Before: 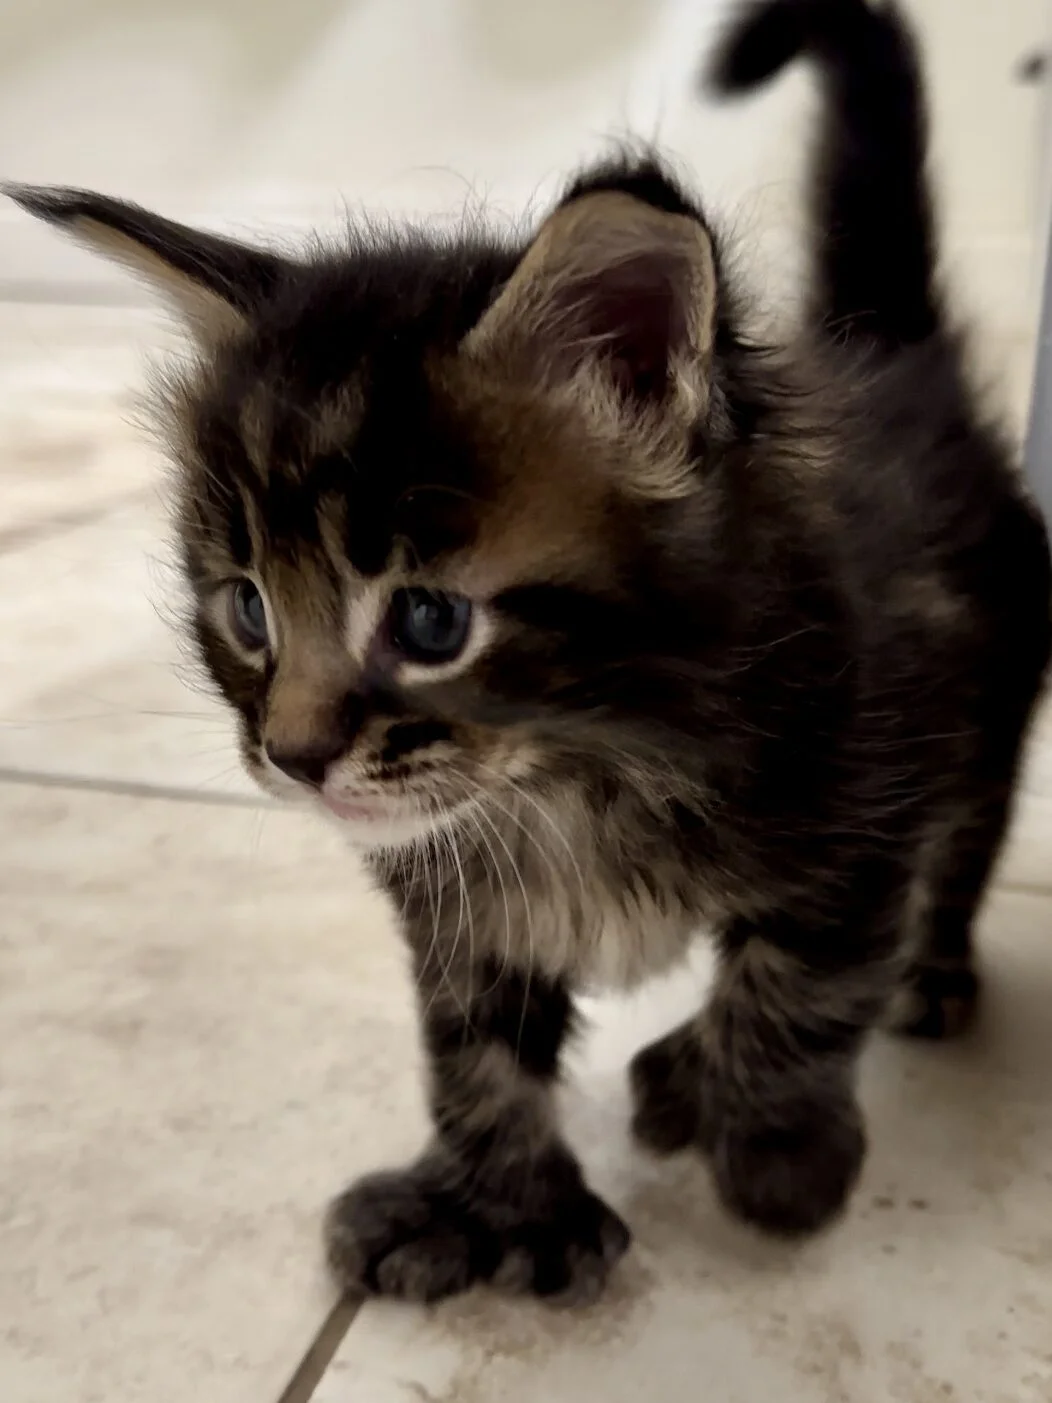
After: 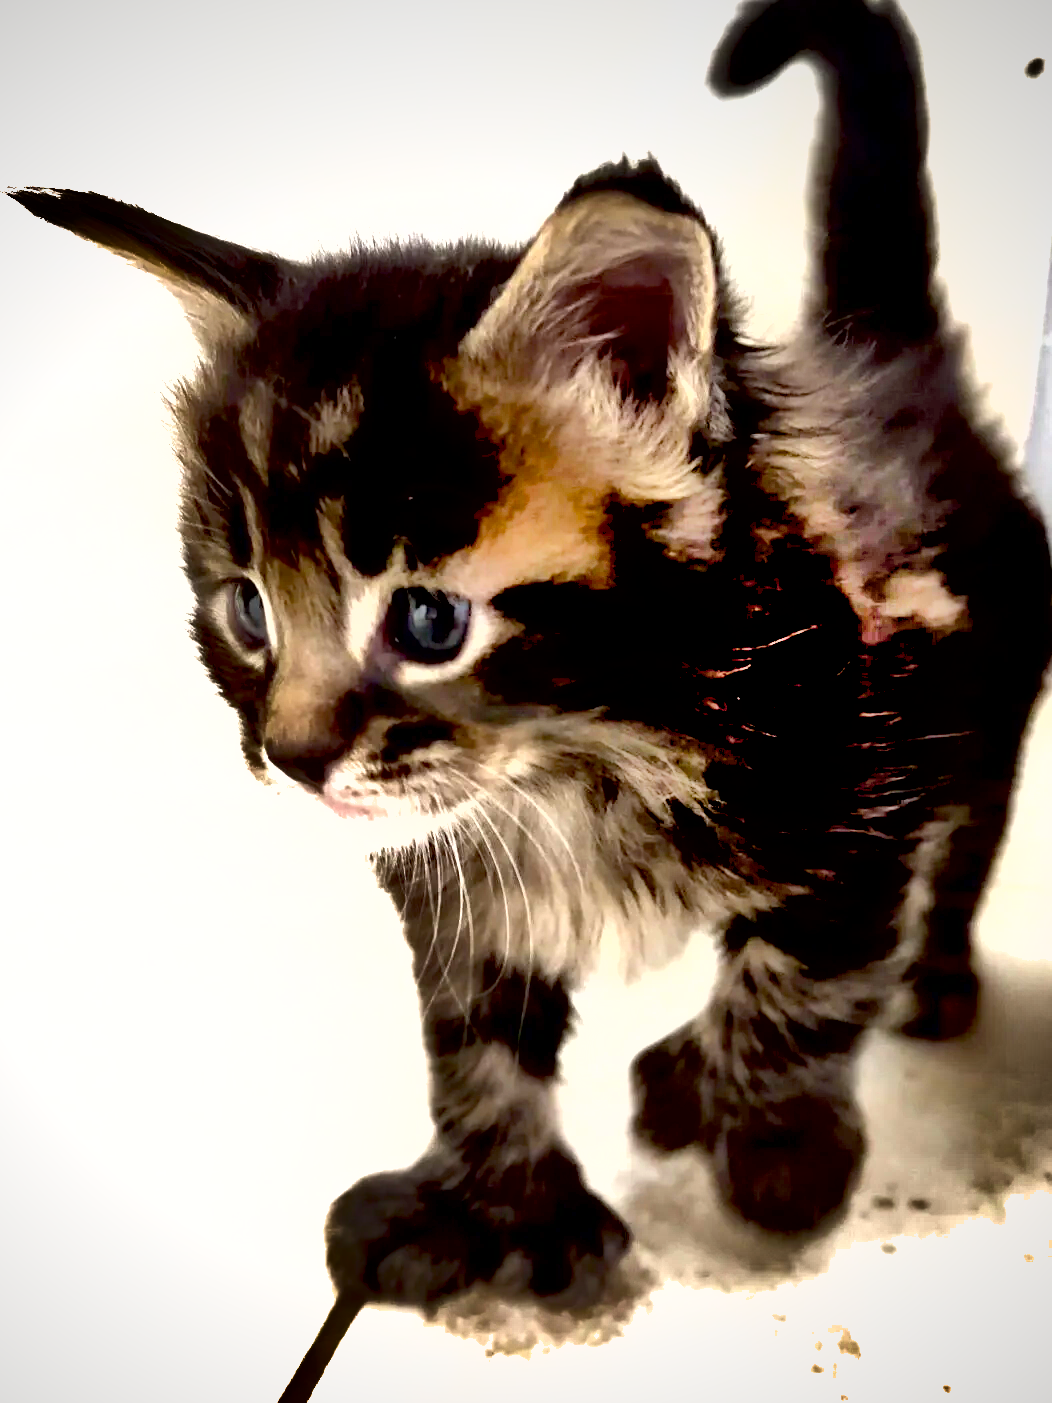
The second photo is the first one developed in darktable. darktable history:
vignetting: fall-off radius 63.1%, center (-0.08, 0.069)
shadows and highlights: radius 122.63, shadows 99.57, white point adjustment -3.07, highlights -98.62, soften with gaussian
exposure: black level correction 0.005, exposure 2.077 EV, compensate highlight preservation false
